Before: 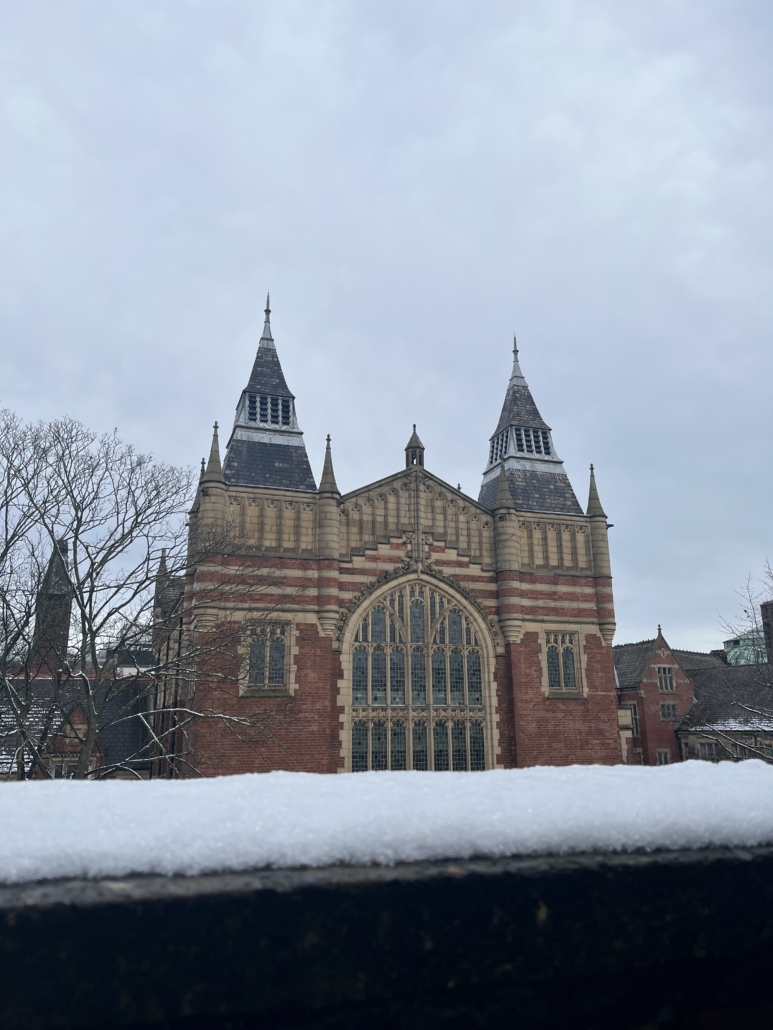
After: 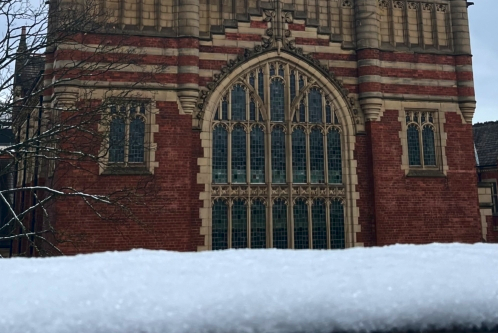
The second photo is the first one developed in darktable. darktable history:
exposure: exposure 0.2 EV, compensate exposure bias true, compensate highlight preservation false
contrast equalizer: y [[0.5, 0.5, 0.472, 0.5, 0.5, 0.5], [0.5 ×6], [0.5 ×6], [0 ×6], [0 ×6]]
crop: left 18.217%, top 50.723%, right 17.326%, bottom 16.891%
contrast brightness saturation: contrast 0.133, brightness -0.241, saturation 0.15
